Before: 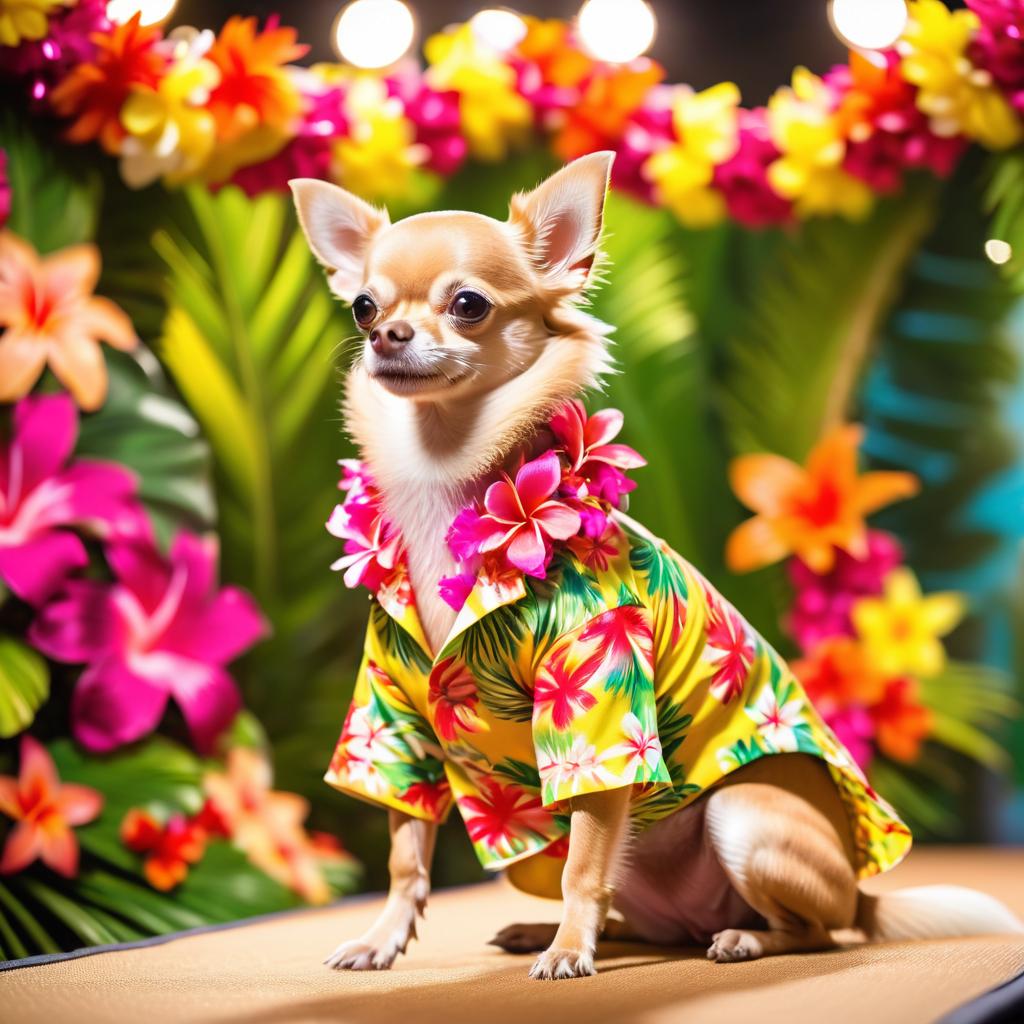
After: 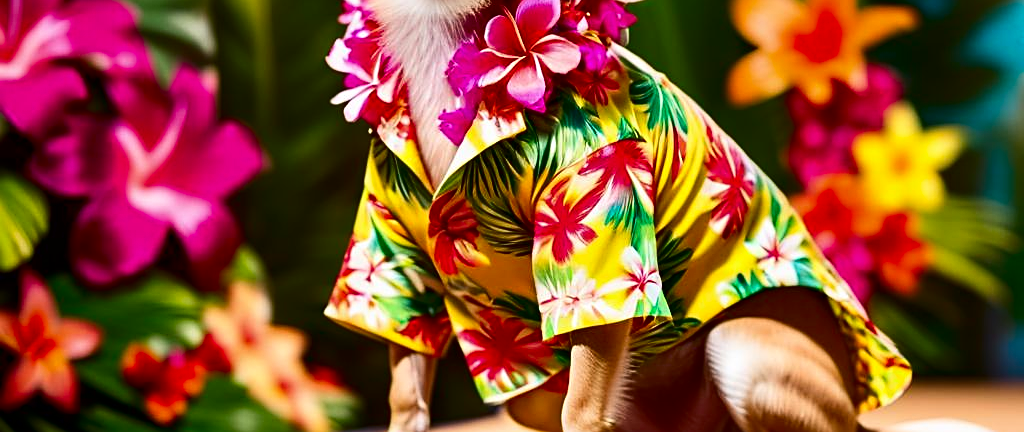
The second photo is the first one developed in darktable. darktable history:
sharpen: on, module defaults
crop: top 45.551%, bottom 12.262%
contrast brightness saturation: contrast 0.19, brightness -0.24, saturation 0.11
